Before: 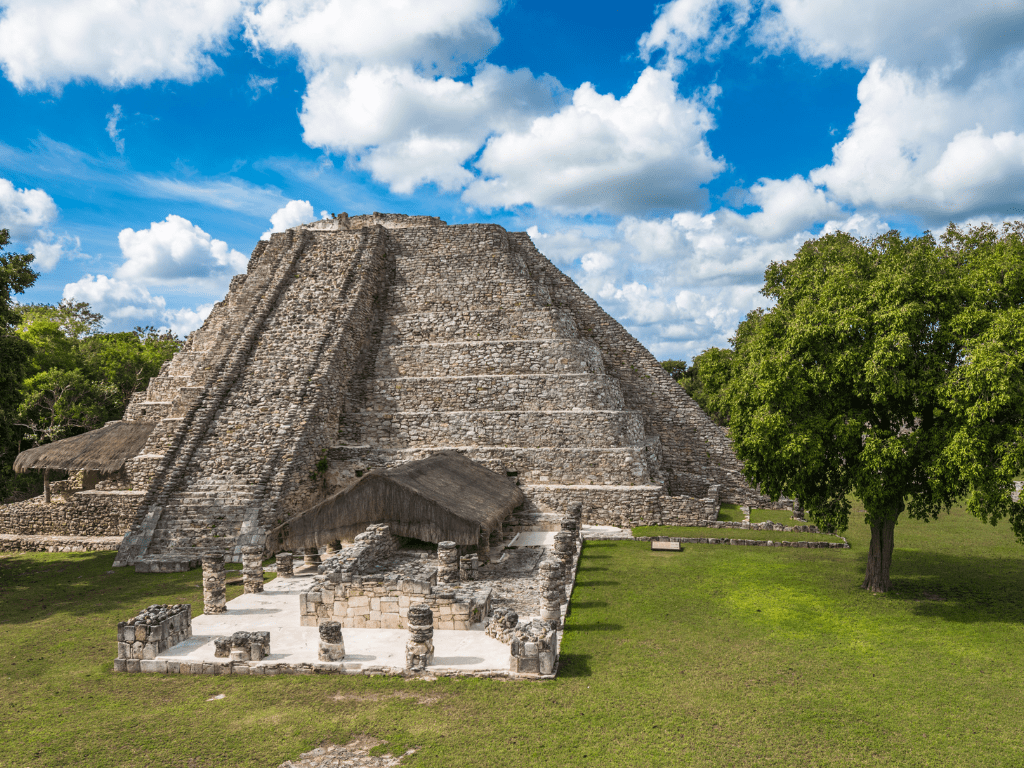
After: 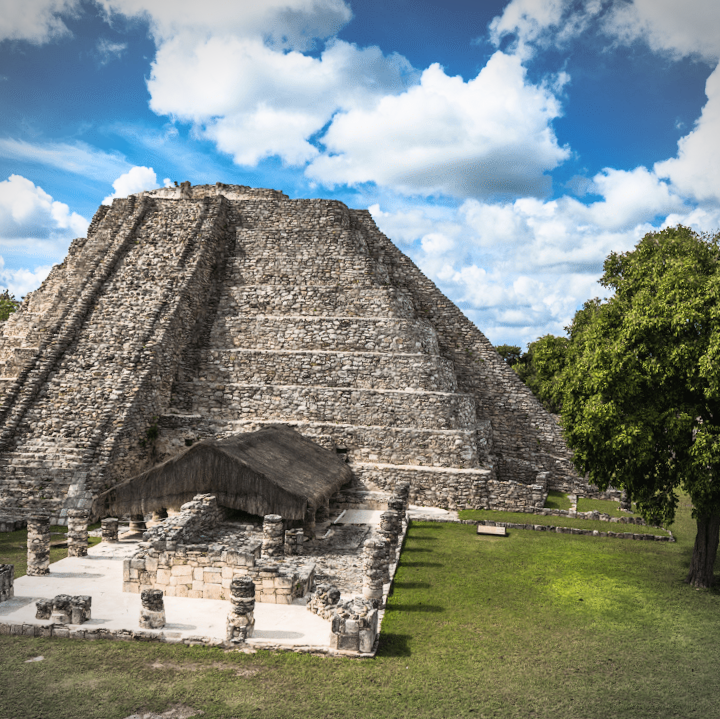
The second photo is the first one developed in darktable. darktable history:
vignetting: fall-off start 97.24%, width/height ratio 1.186, unbound false
exposure: black level correction 0.001, compensate highlight preservation false
crop and rotate: angle -2.89°, left 14.082%, top 0.028%, right 10.89%, bottom 0.072%
tone curve: curves: ch0 [(0, 0) (0.139, 0.067) (0.319, 0.269) (0.498, 0.505) (0.725, 0.824) (0.864, 0.945) (0.985, 1)]; ch1 [(0, 0) (0.291, 0.197) (0.456, 0.426) (0.495, 0.488) (0.557, 0.578) (0.599, 0.644) (0.702, 0.786) (1, 1)]; ch2 [(0, 0) (0.125, 0.089) (0.353, 0.329) (0.447, 0.43) (0.557, 0.566) (0.63, 0.667) (1, 1)], color space Lab, linked channels, preserve colors none
contrast brightness saturation: contrast -0.095, saturation -0.099
